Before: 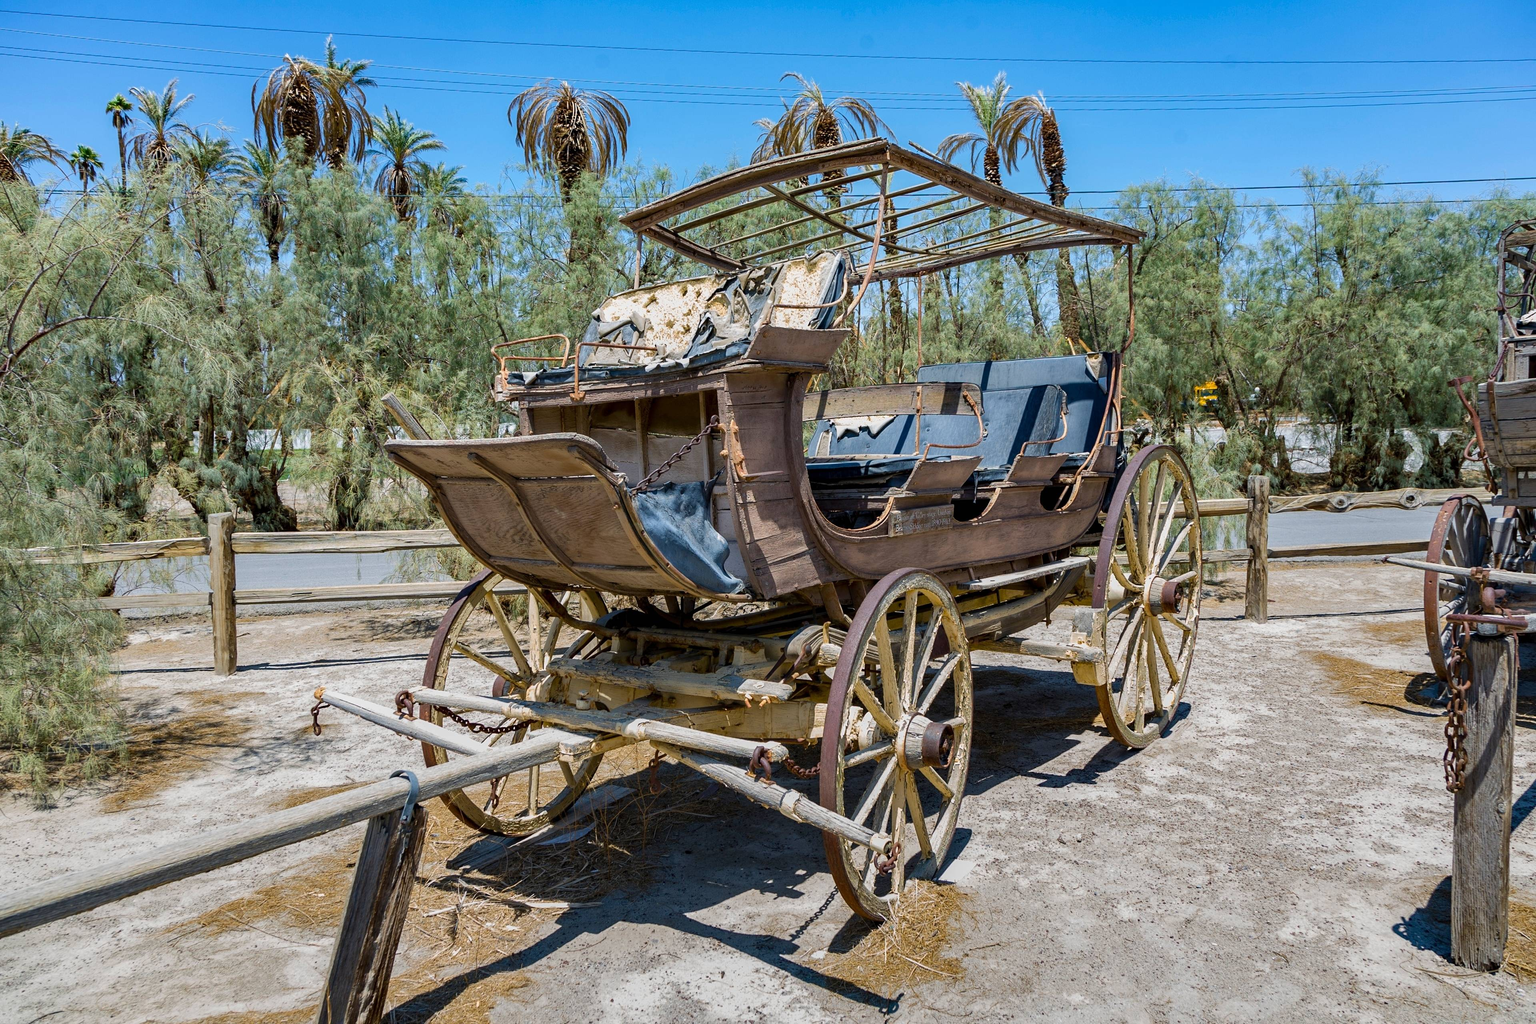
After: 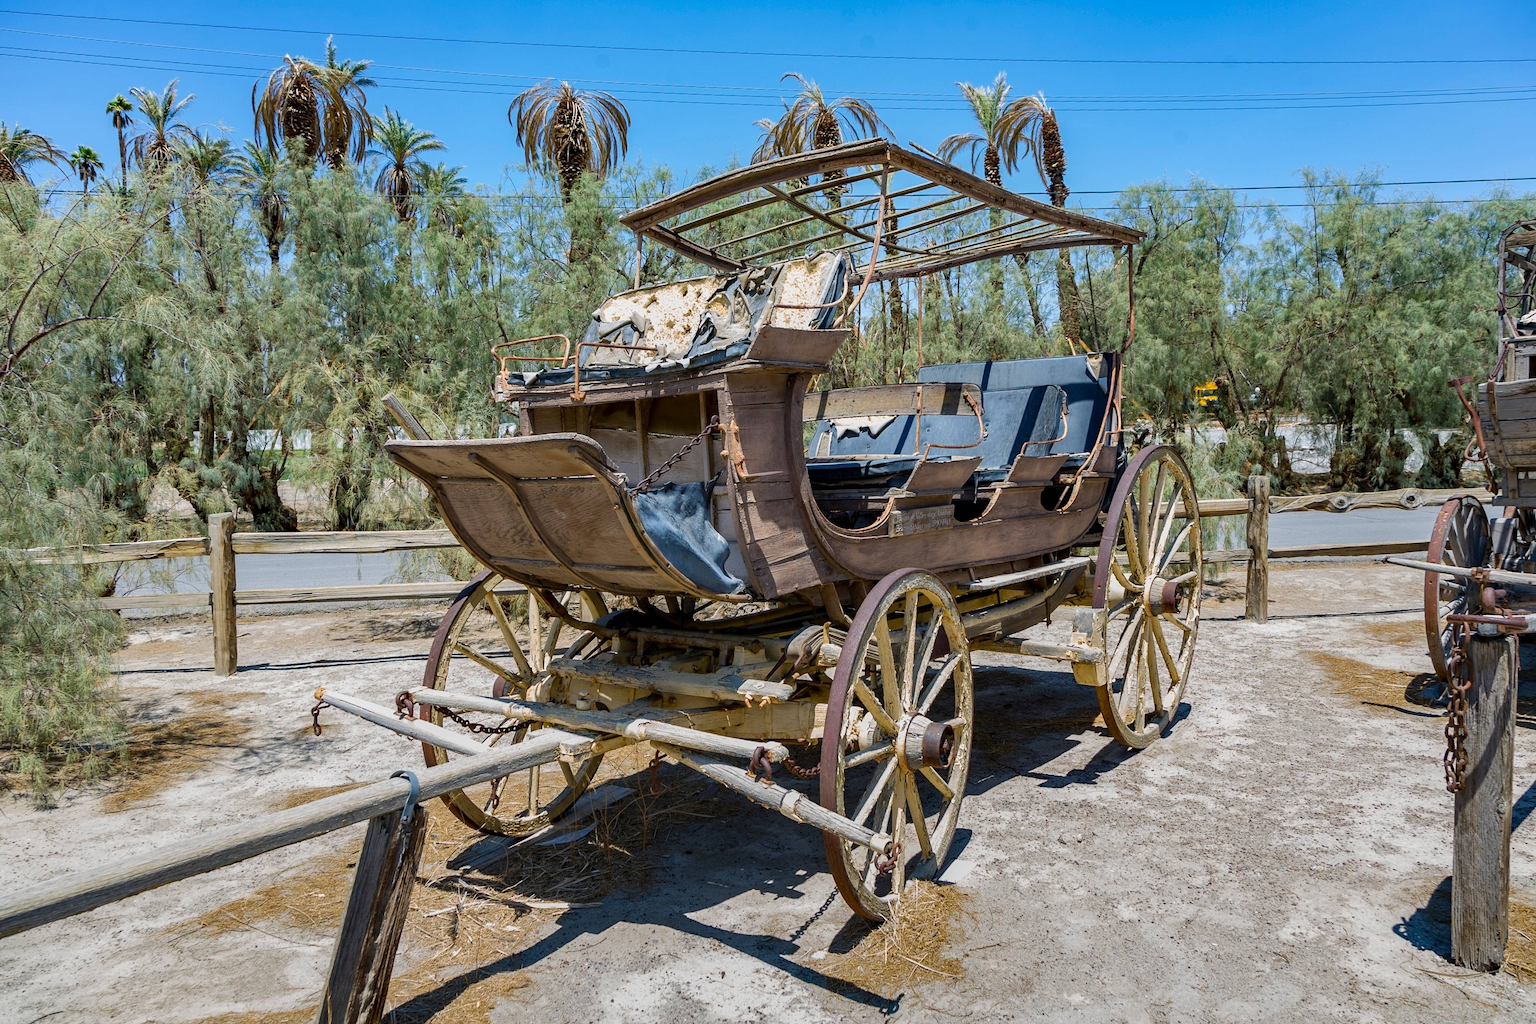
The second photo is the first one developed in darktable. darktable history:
shadows and highlights: radius 331.02, shadows 54.64, highlights -99.24, compress 94.35%, soften with gaussian
